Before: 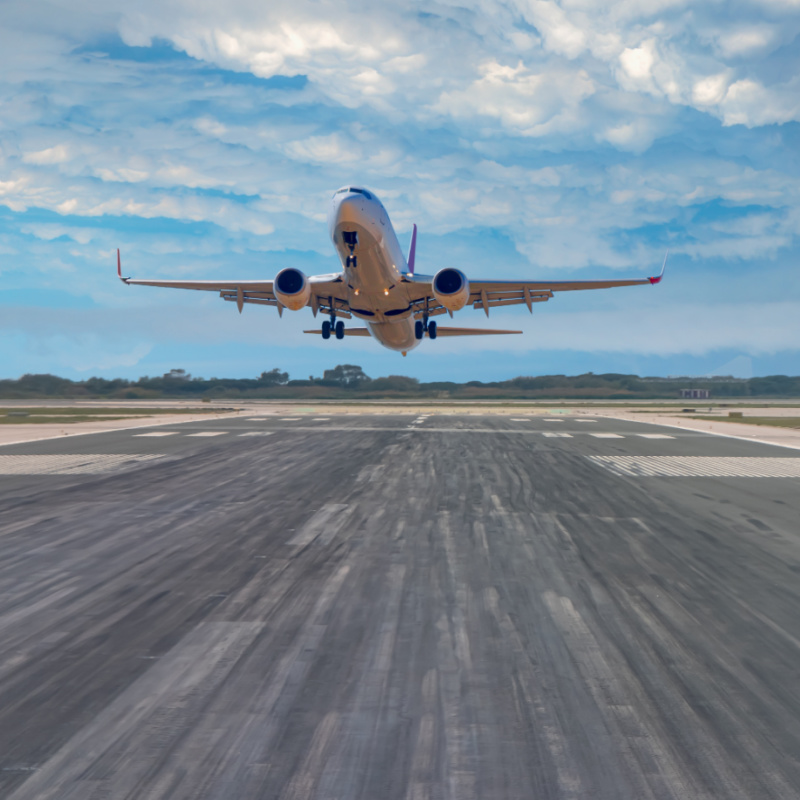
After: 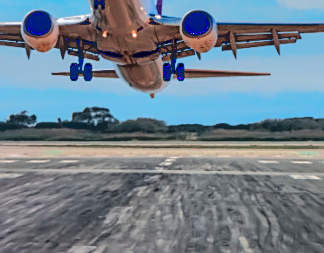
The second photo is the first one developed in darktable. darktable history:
sharpen: on, module defaults
crop: left 31.606%, top 32.287%, right 27.786%, bottom 36%
tone curve: curves: ch0 [(0, 0) (0.059, 0.027) (0.162, 0.125) (0.304, 0.279) (0.547, 0.532) (0.828, 0.815) (1, 0.983)]; ch1 [(0, 0) (0.23, 0.166) (0.34, 0.298) (0.371, 0.334) (0.435, 0.408) (0.477, 0.469) (0.499, 0.498) (0.529, 0.544) (0.559, 0.587) (0.743, 0.798) (1, 1)]; ch2 [(0, 0) (0.431, 0.414) (0.498, 0.503) (0.524, 0.531) (0.568, 0.567) (0.6, 0.597) (0.643, 0.631) (0.74, 0.721) (1, 1)], color space Lab, independent channels, preserve colors none
base curve: curves: ch0 [(0.065, 0.026) (0.236, 0.358) (0.53, 0.546) (0.777, 0.841) (0.924, 0.992)]
local contrast: on, module defaults
